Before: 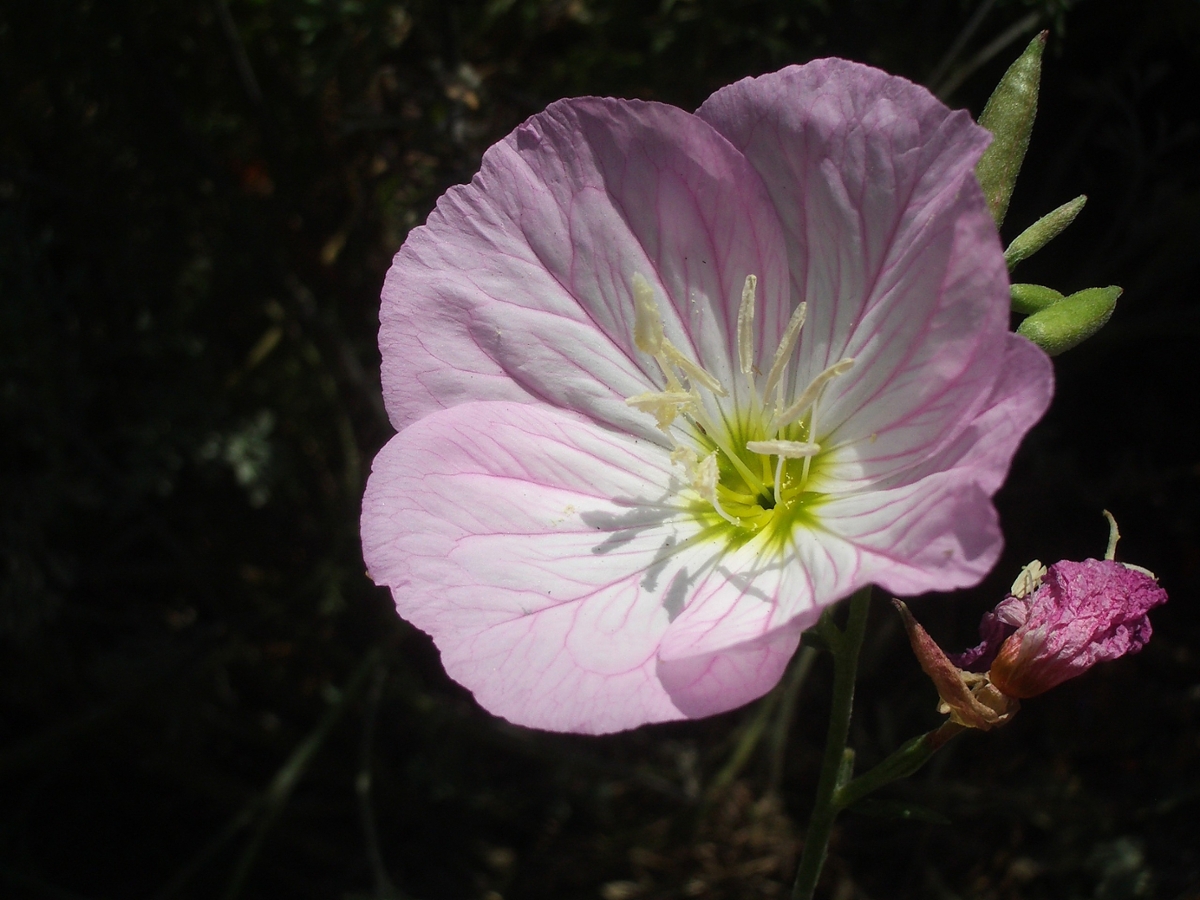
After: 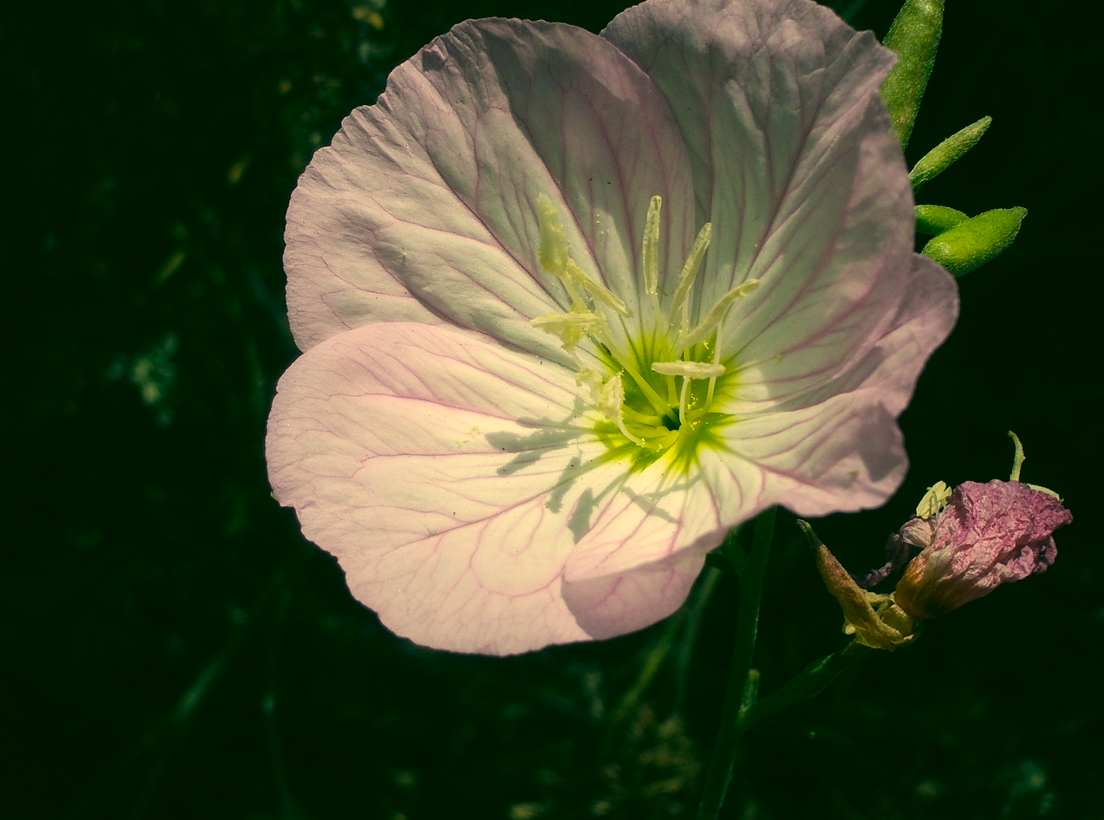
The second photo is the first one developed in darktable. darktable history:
color correction: highlights a* 5.62, highlights b* 33.46, shadows a* -25.8, shadows b* 3.92
local contrast: highlights 102%, shadows 103%, detail 120%, midtone range 0.2
crop and rotate: left 8%, top 8.876%
